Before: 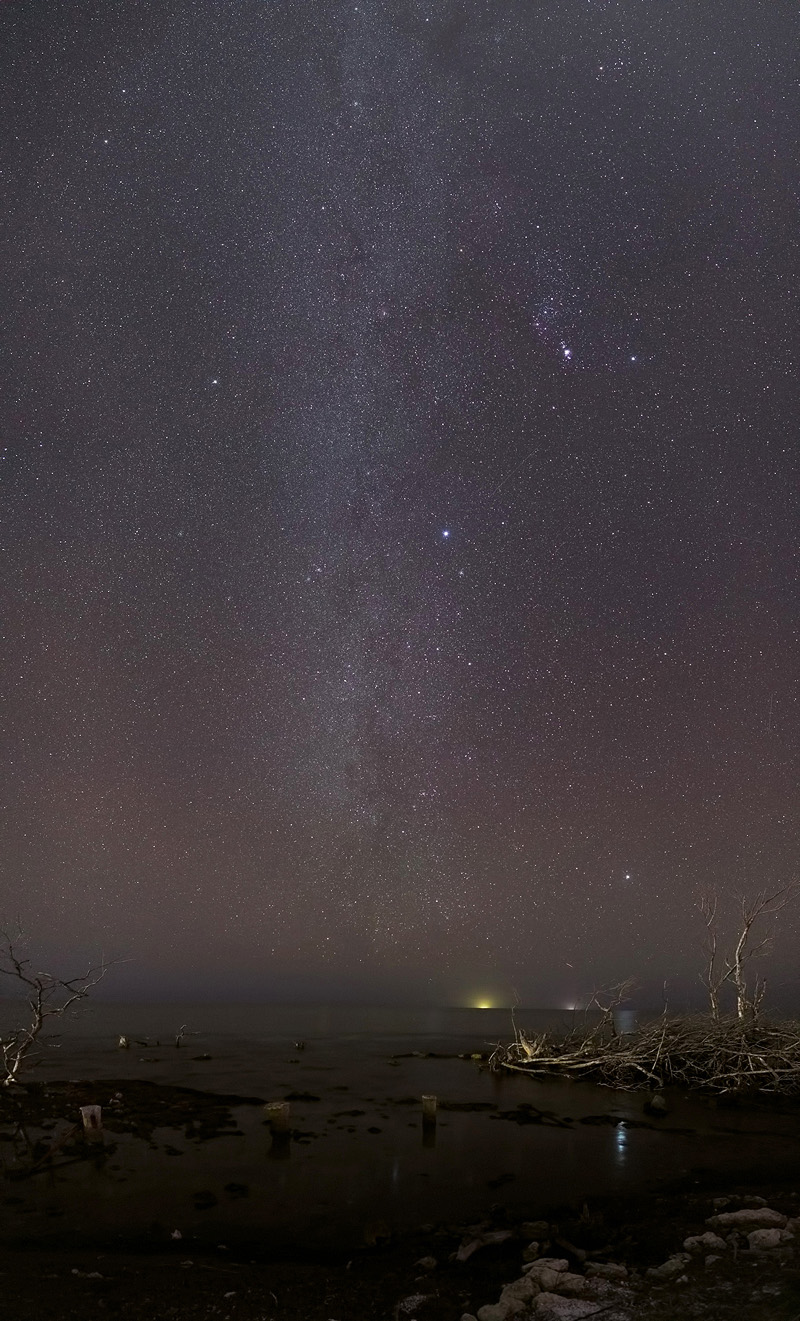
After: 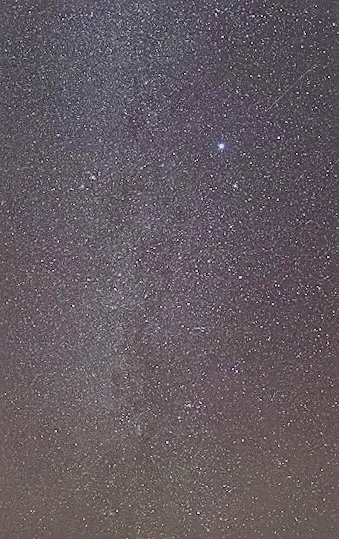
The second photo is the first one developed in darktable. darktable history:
crop: left 30%, top 30%, right 30%, bottom 30%
rotate and perspective: rotation 2.17°, automatic cropping off
sharpen: on, module defaults
exposure: exposure 0.74 EV, compensate highlight preservation false
contrast equalizer: y [[0.51, 0.537, 0.559, 0.574, 0.599, 0.618], [0.5 ×6], [0.5 ×6], [0 ×6], [0 ×6]]
sigmoid: contrast 1.05, skew -0.15
